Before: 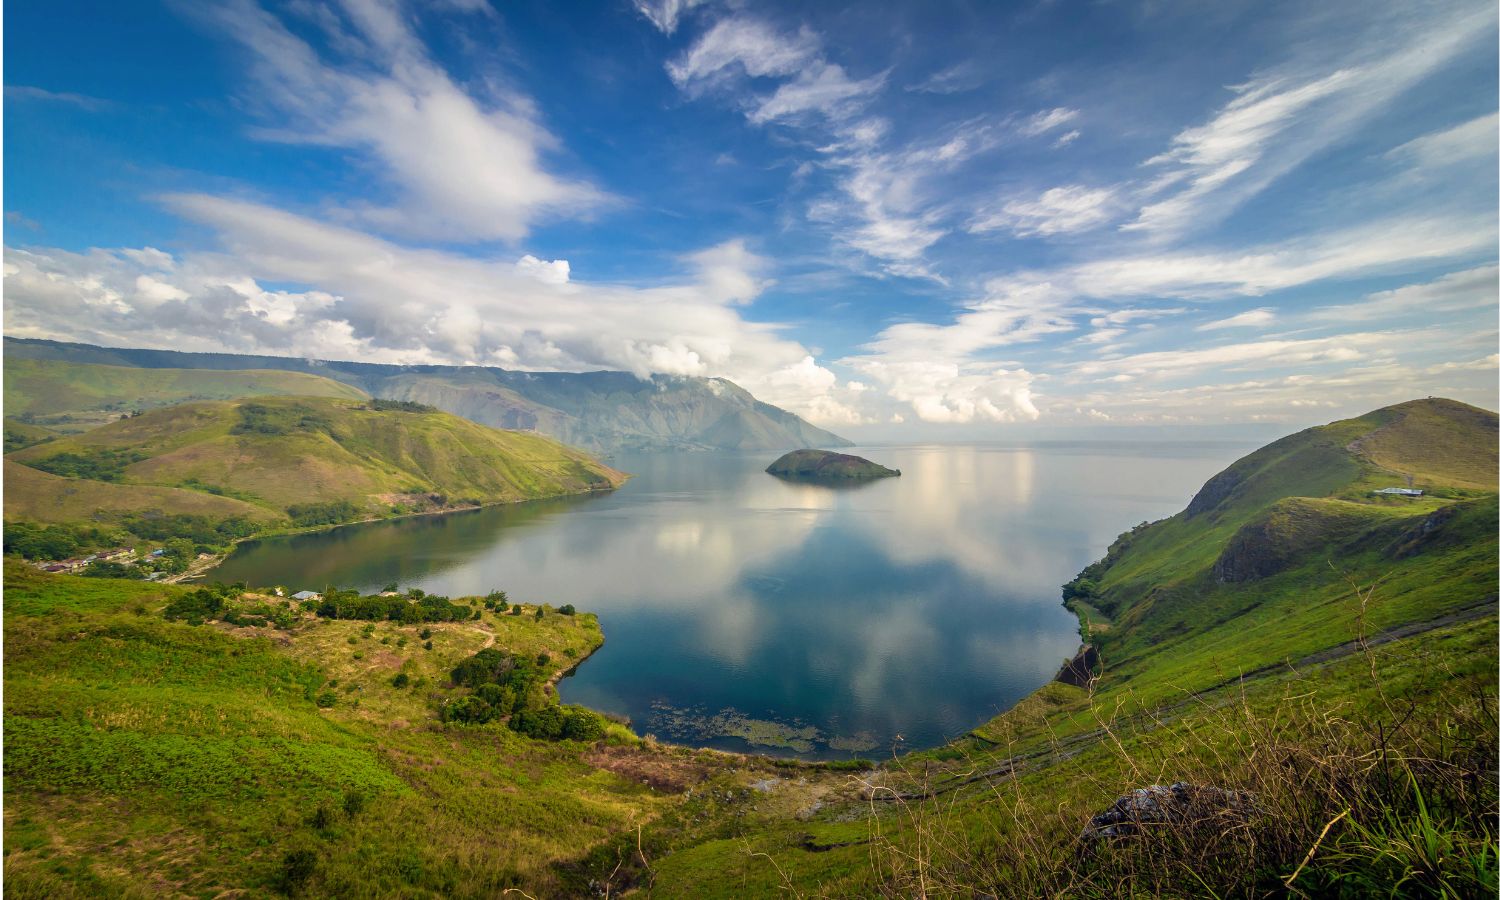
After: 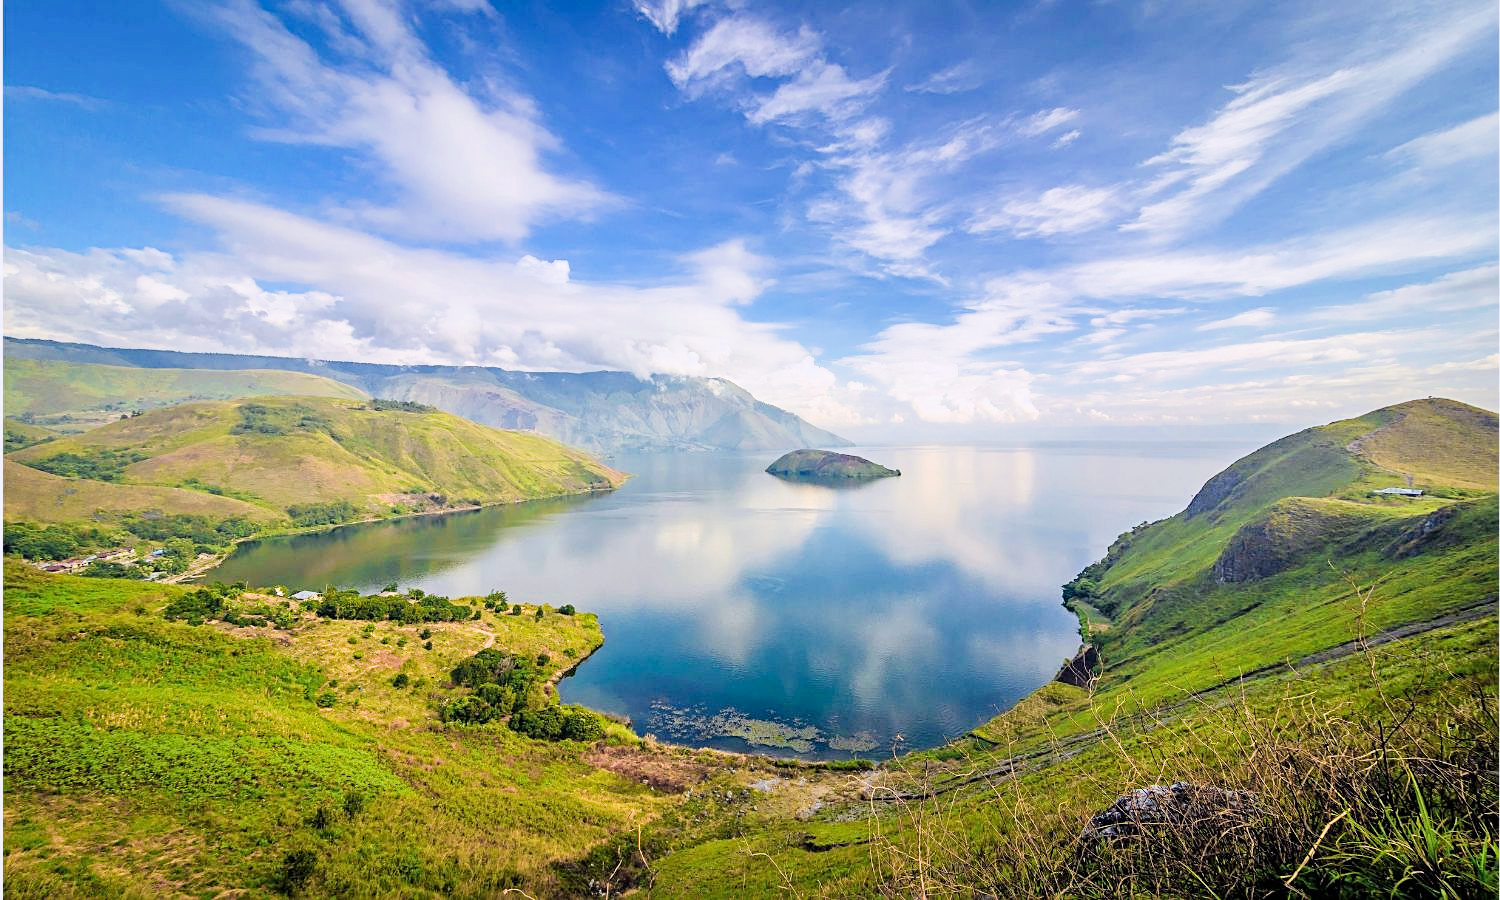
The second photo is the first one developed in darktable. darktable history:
haze removal: compatibility mode true, adaptive false
white balance: red 1.004, blue 1.096
sharpen: on, module defaults
exposure: black level correction 0, exposure 1.3 EV, compensate exposure bias true, compensate highlight preservation false
filmic rgb: black relative exposure -7.65 EV, white relative exposure 4.56 EV, hardness 3.61, contrast 1.05
